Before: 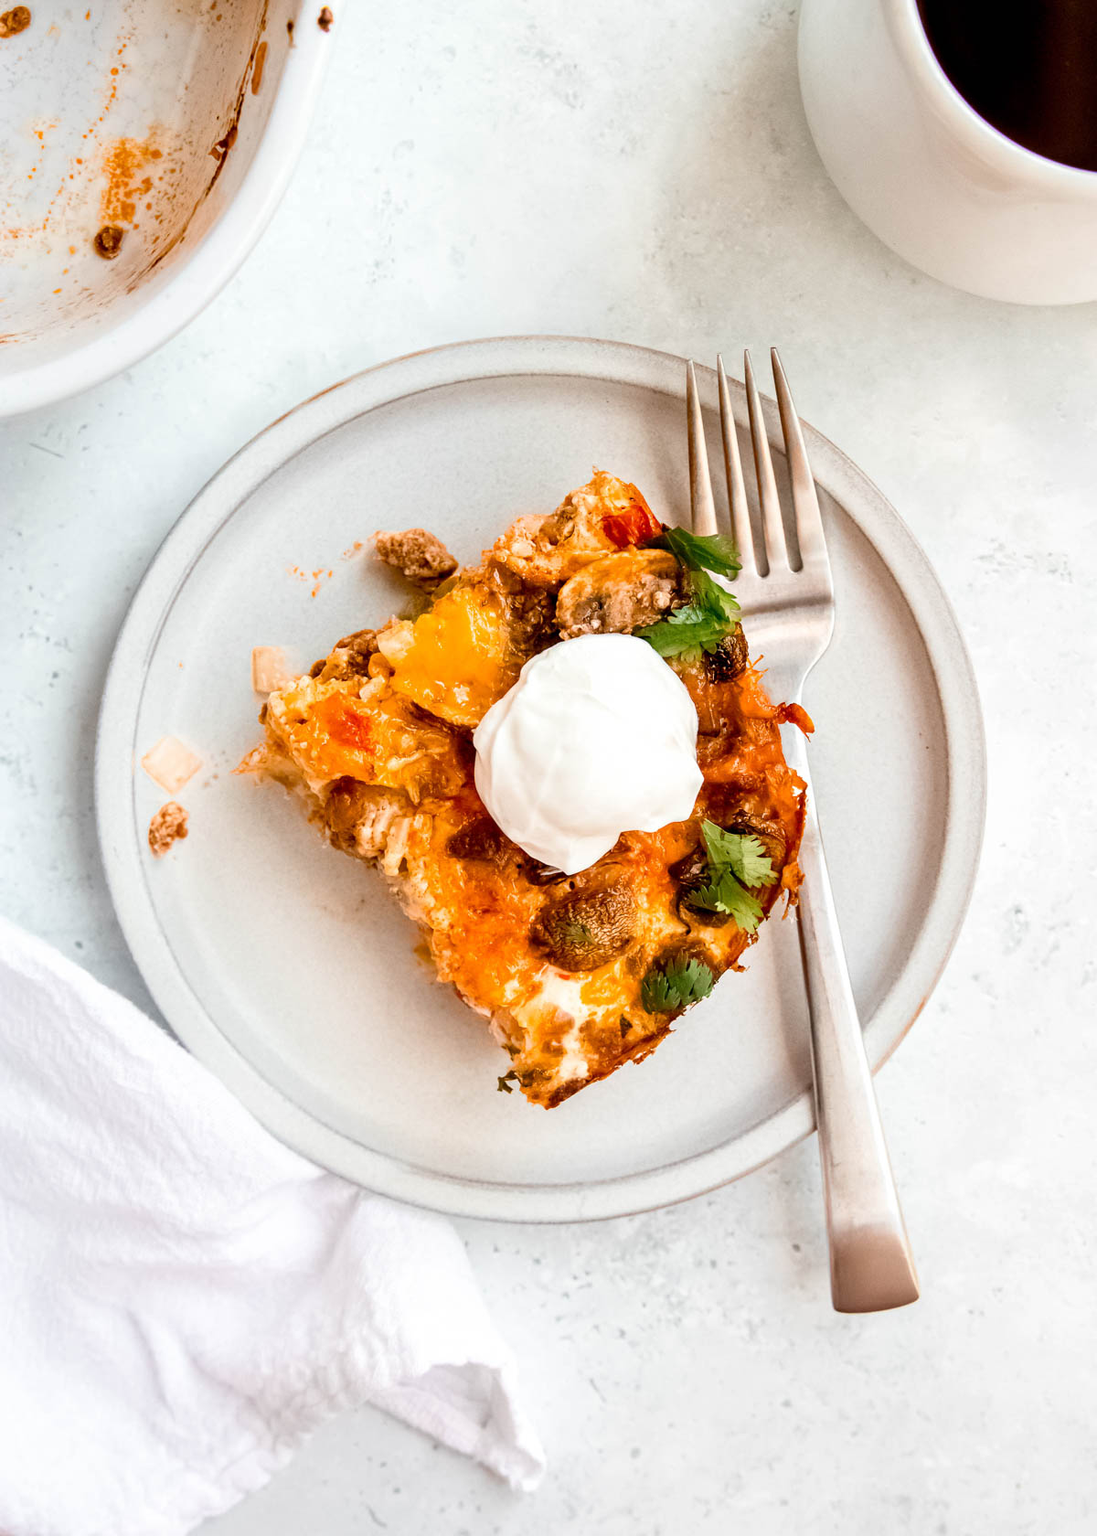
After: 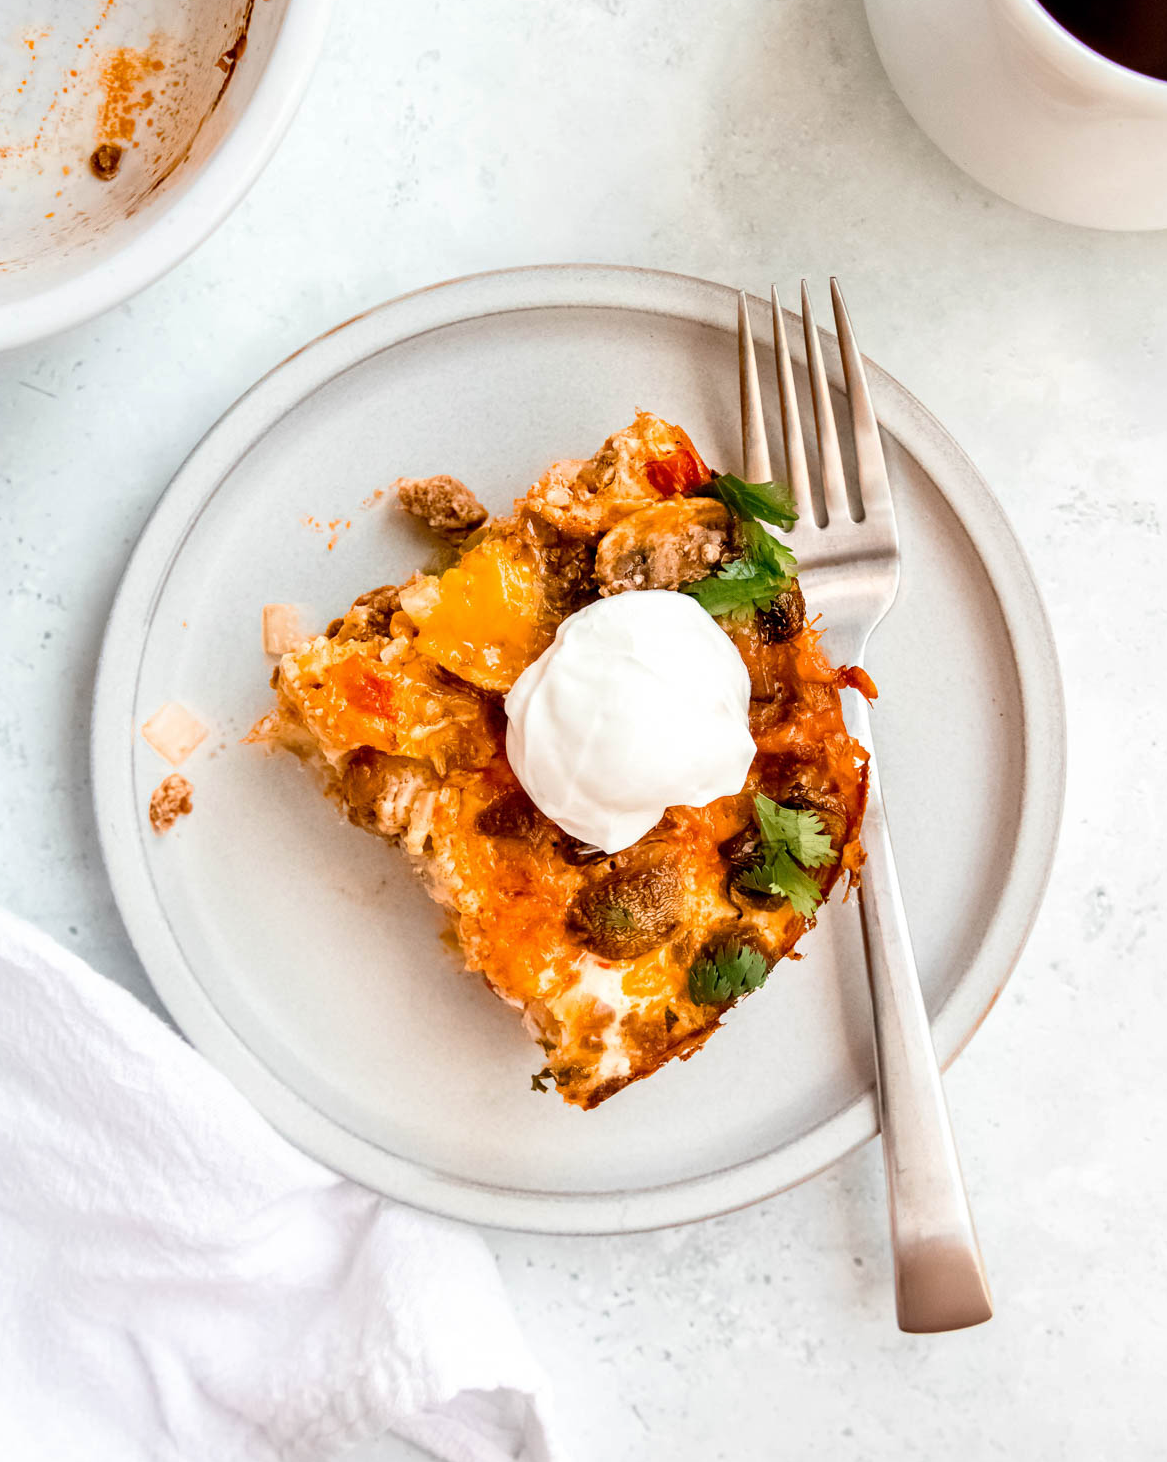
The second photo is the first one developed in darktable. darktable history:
base curve: curves: ch0 [(0, 0) (0.472, 0.455) (1, 1)], preserve colors none
crop: left 1.125%, top 6.163%, right 1.547%, bottom 6.806%
